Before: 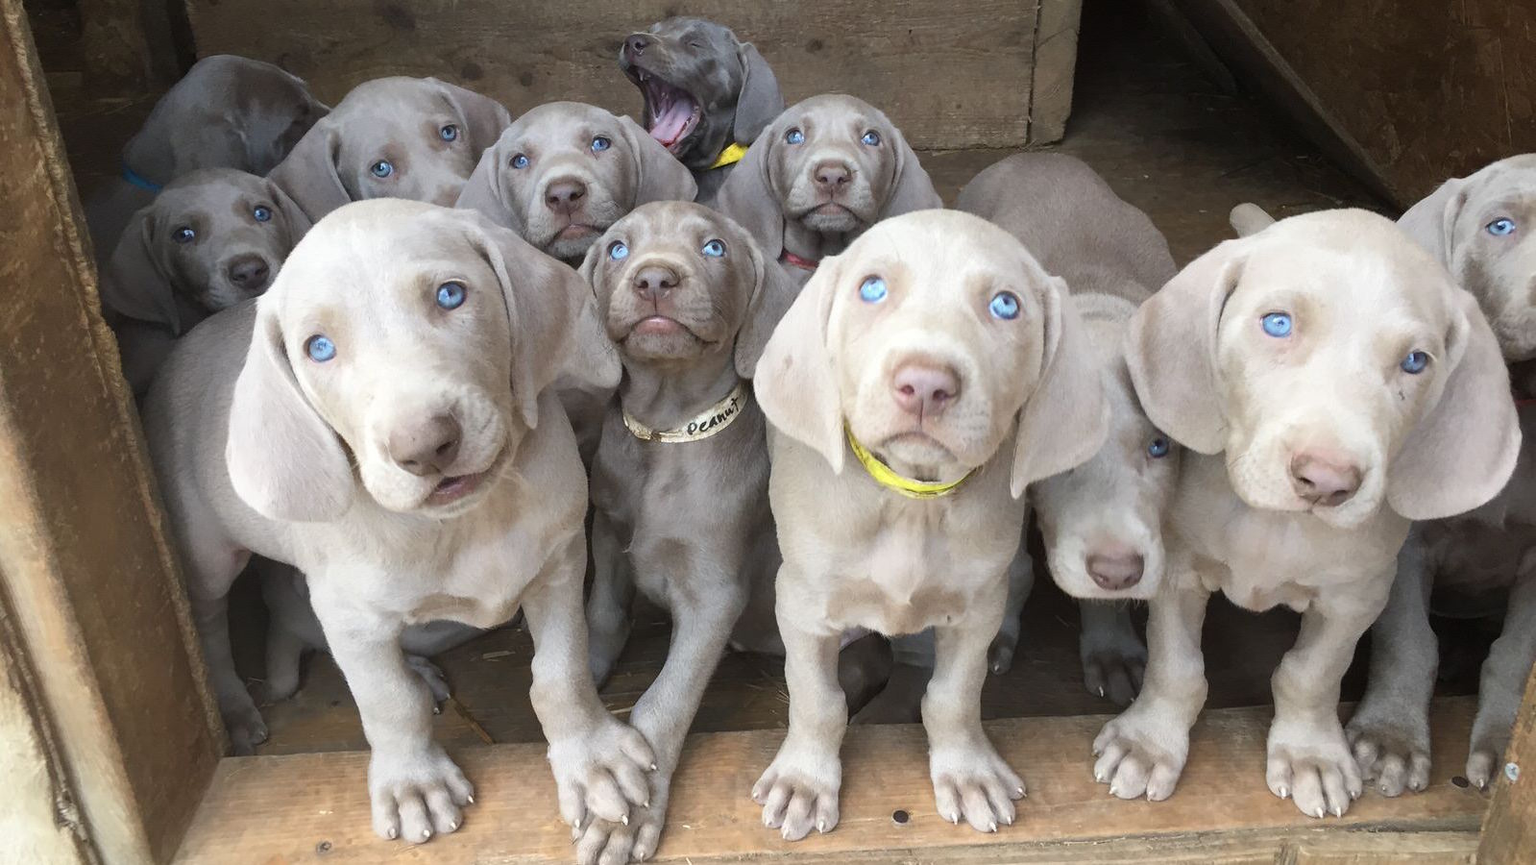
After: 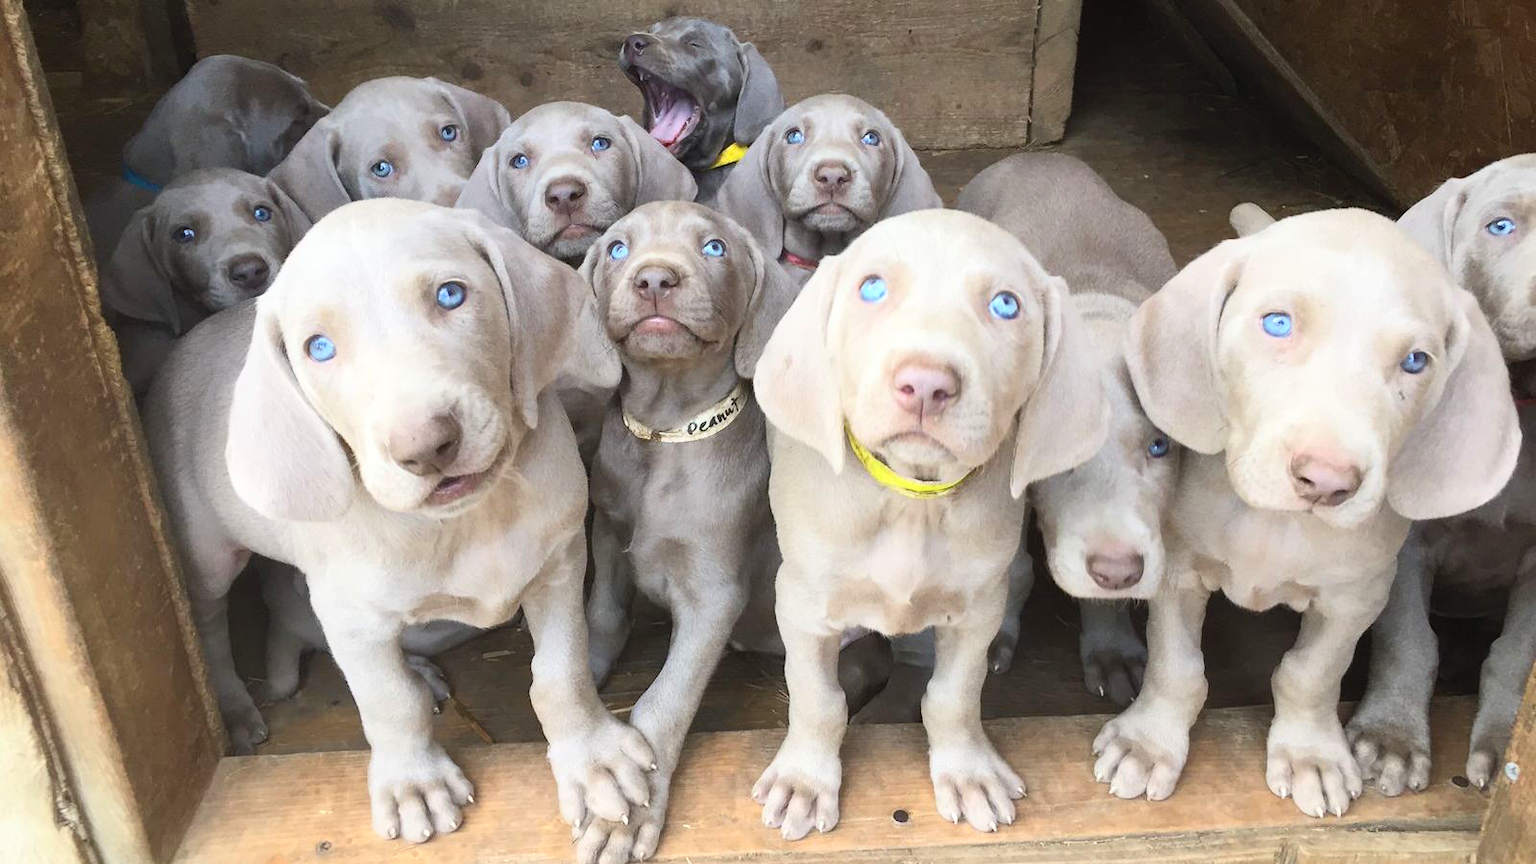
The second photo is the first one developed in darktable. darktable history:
contrast brightness saturation: contrast 0.199, brightness 0.165, saturation 0.224
